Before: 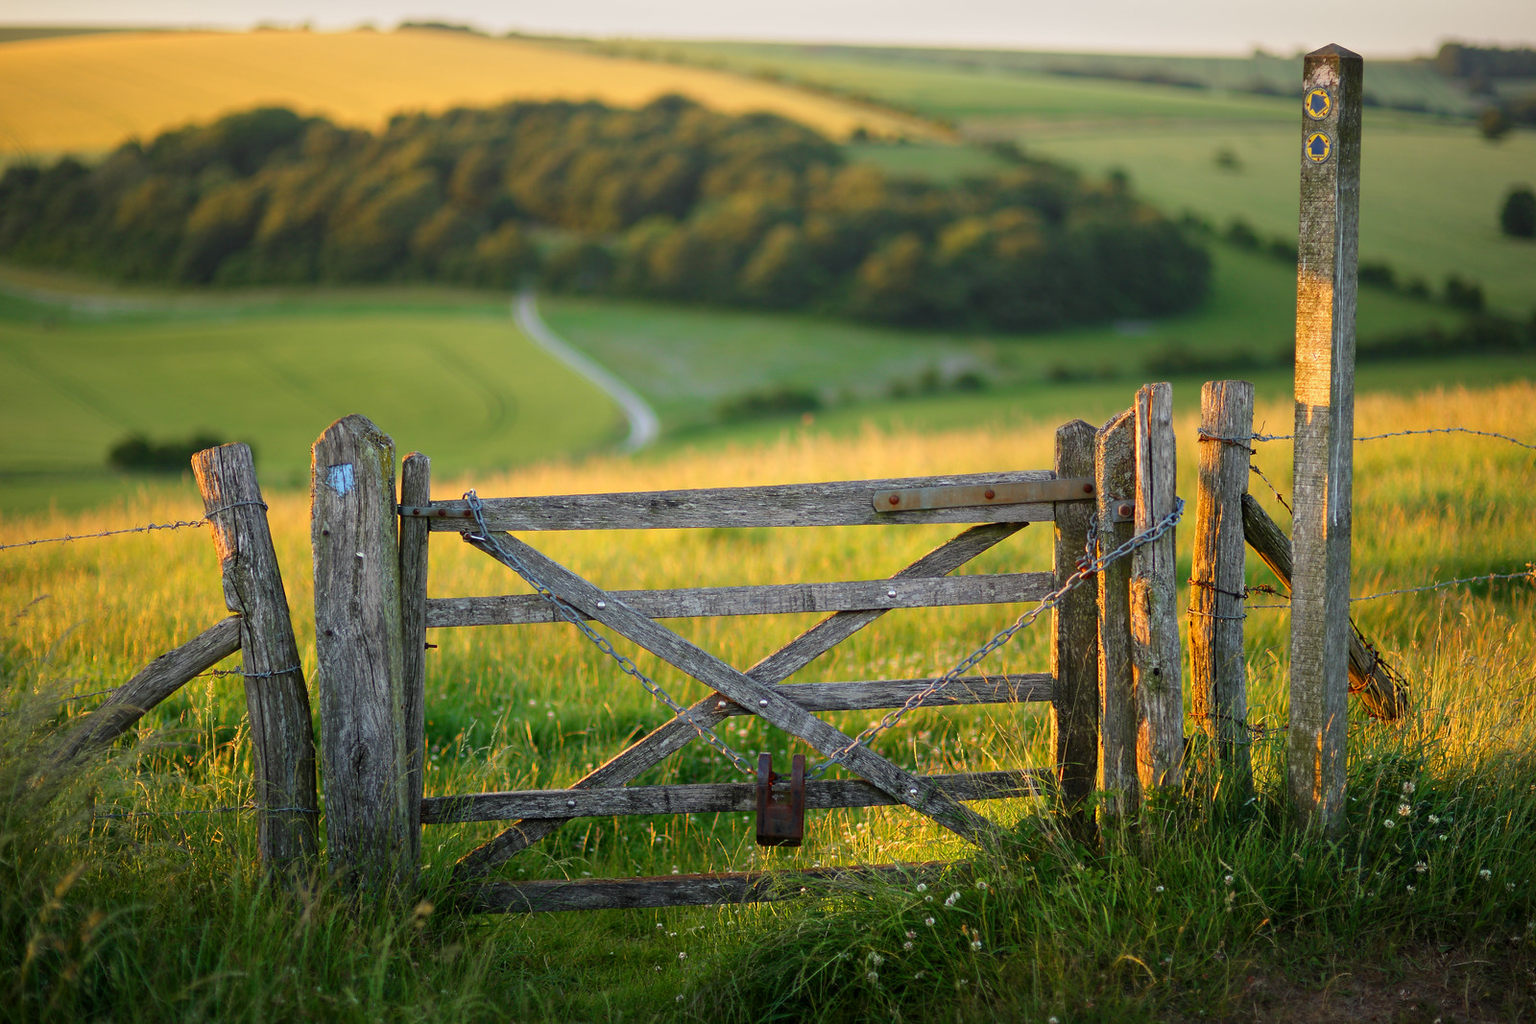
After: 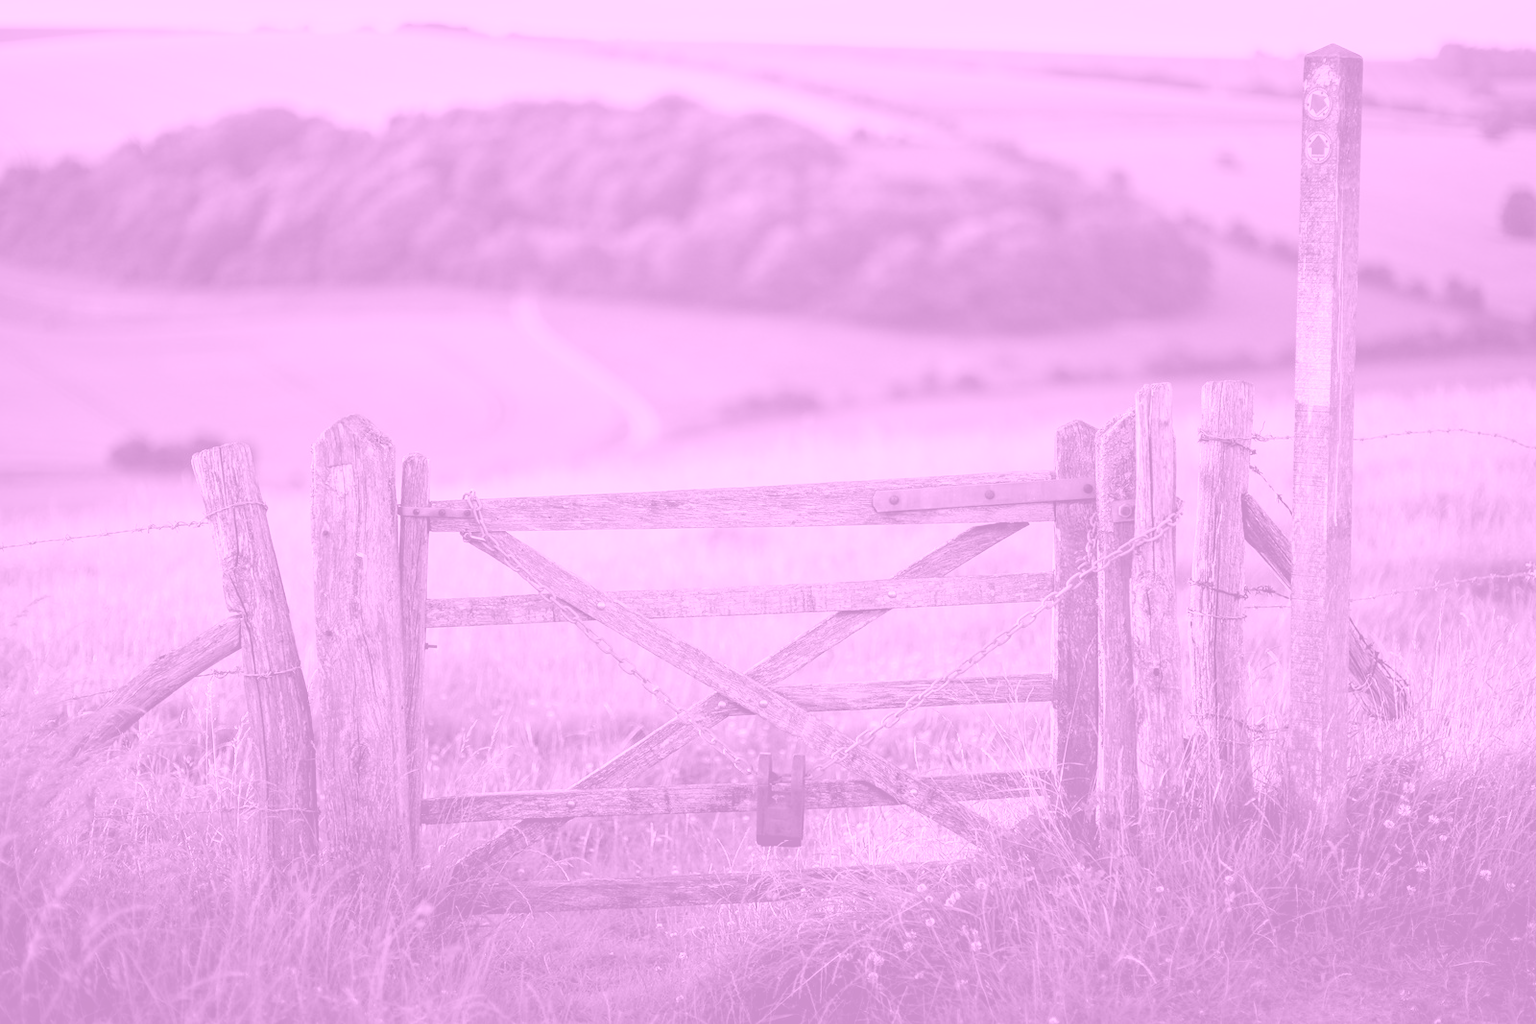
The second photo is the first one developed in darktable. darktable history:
filmic rgb: black relative exposure -9.5 EV, white relative exposure 3.02 EV, hardness 6.12
white balance: red 0.766, blue 1.537
colorize: hue 331.2°, saturation 75%, source mix 30.28%, lightness 70.52%, version 1
levels: levels [0.026, 0.507, 0.987]
local contrast: on, module defaults
